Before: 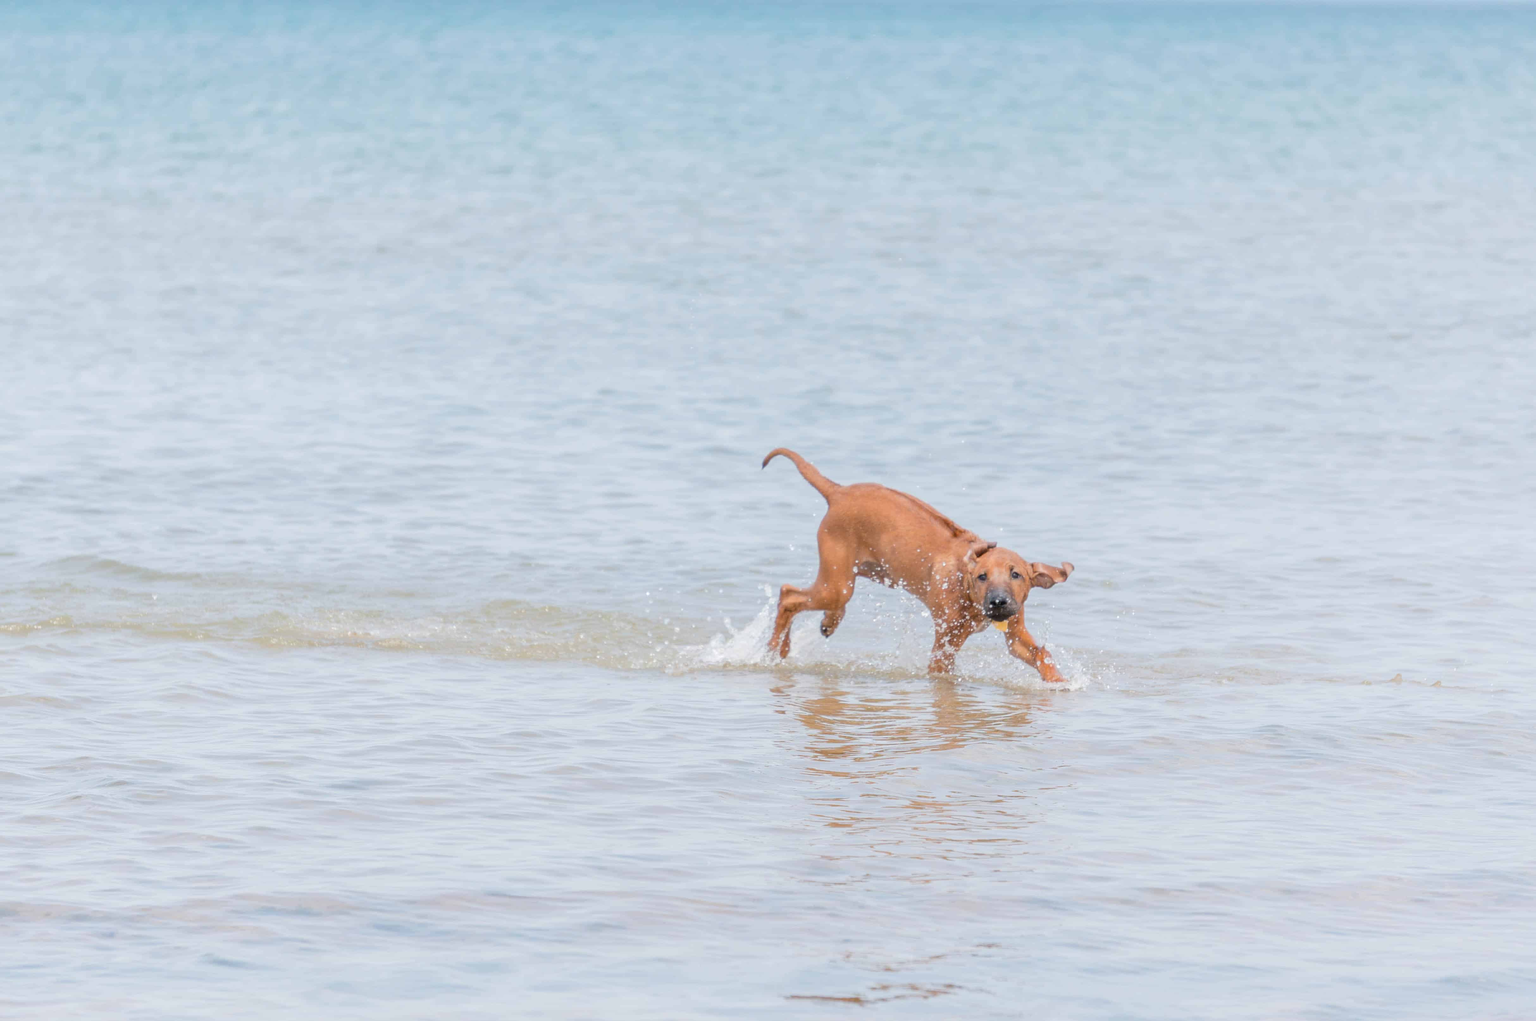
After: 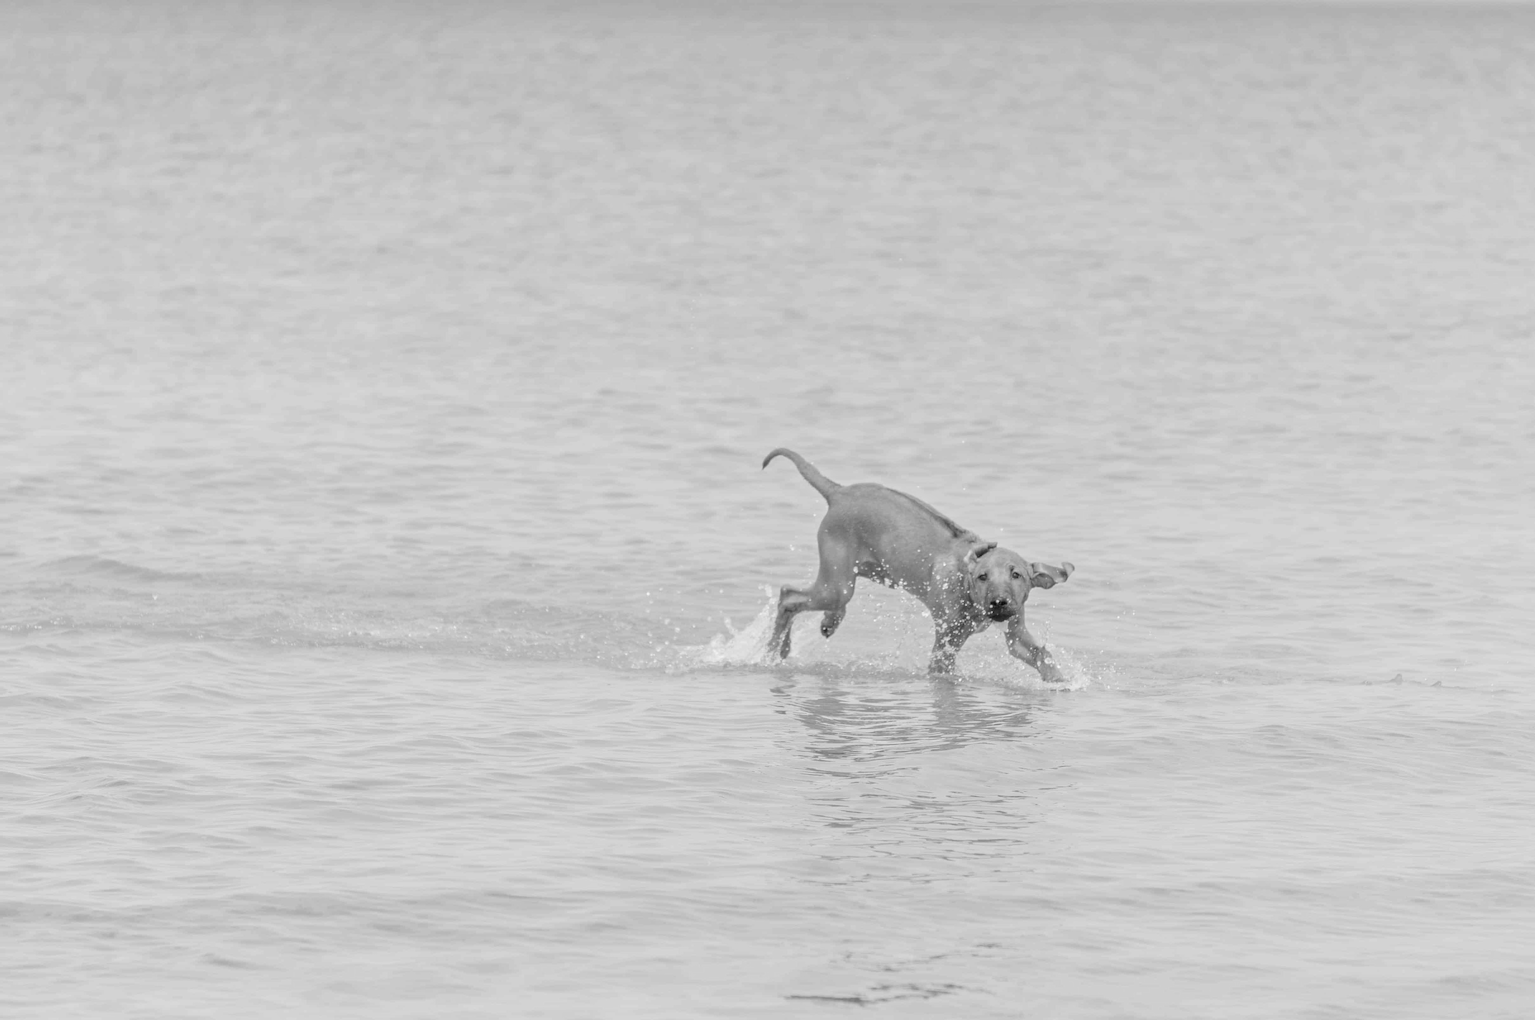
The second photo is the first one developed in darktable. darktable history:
monochrome: a 32, b 64, size 2.3
white balance: red 0.98, blue 1.61
